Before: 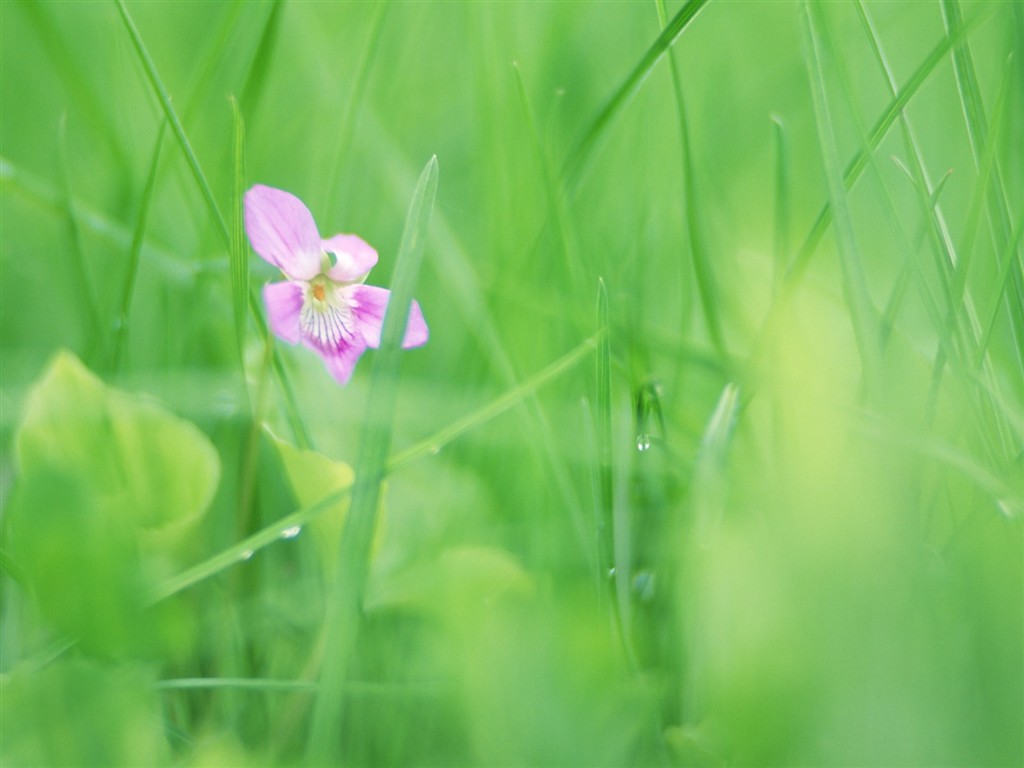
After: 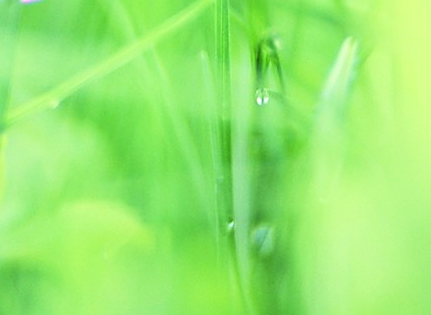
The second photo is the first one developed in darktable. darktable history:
crop: left 37.221%, top 45.169%, right 20.63%, bottom 13.777%
tone curve: curves: ch0 [(0, 0.013) (0.198, 0.175) (0.512, 0.582) (0.625, 0.754) (0.81, 0.934) (1, 1)], color space Lab, linked channels, preserve colors none
sharpen: on, module defaults
